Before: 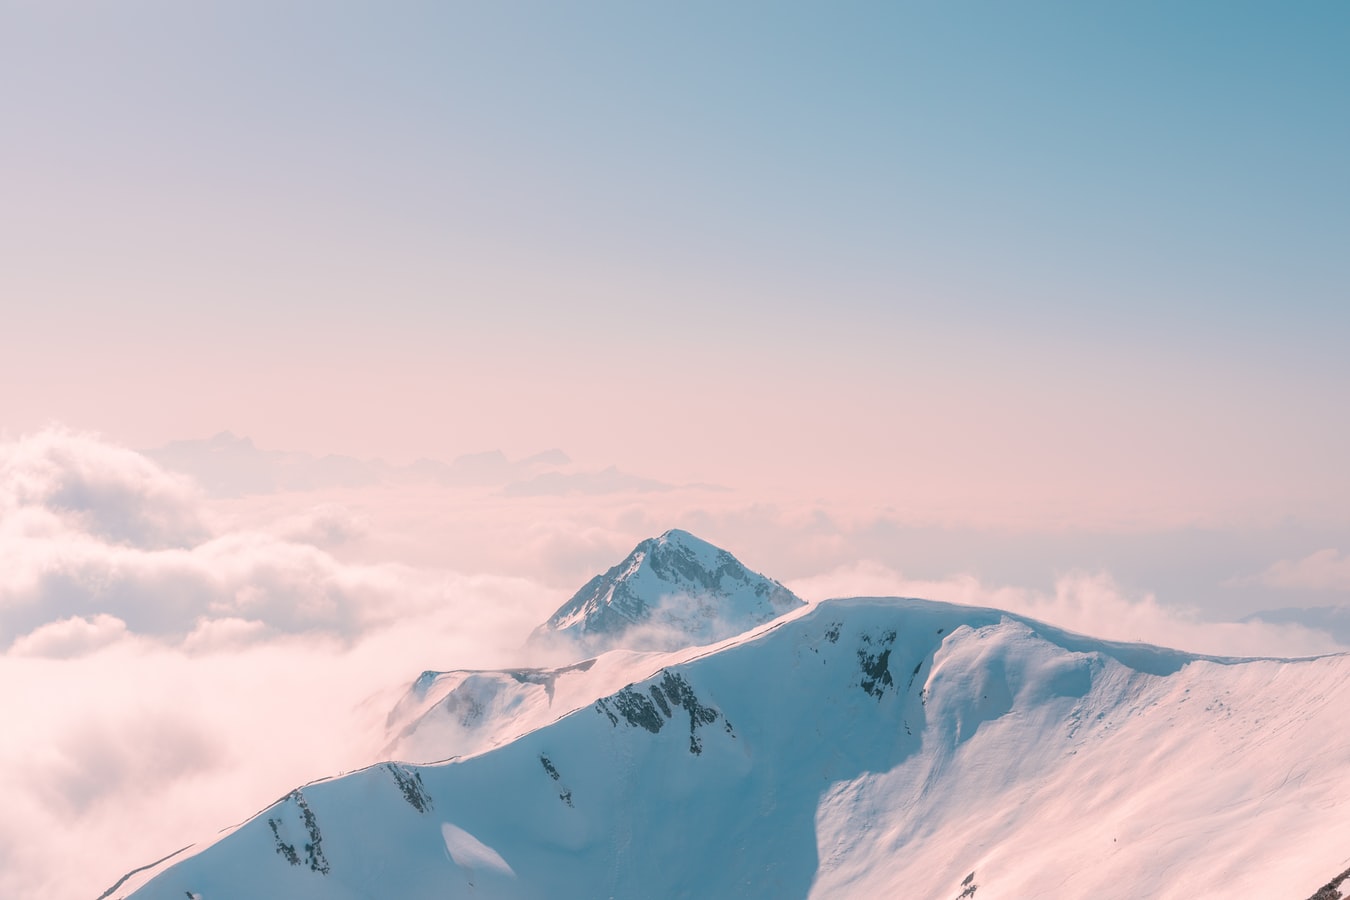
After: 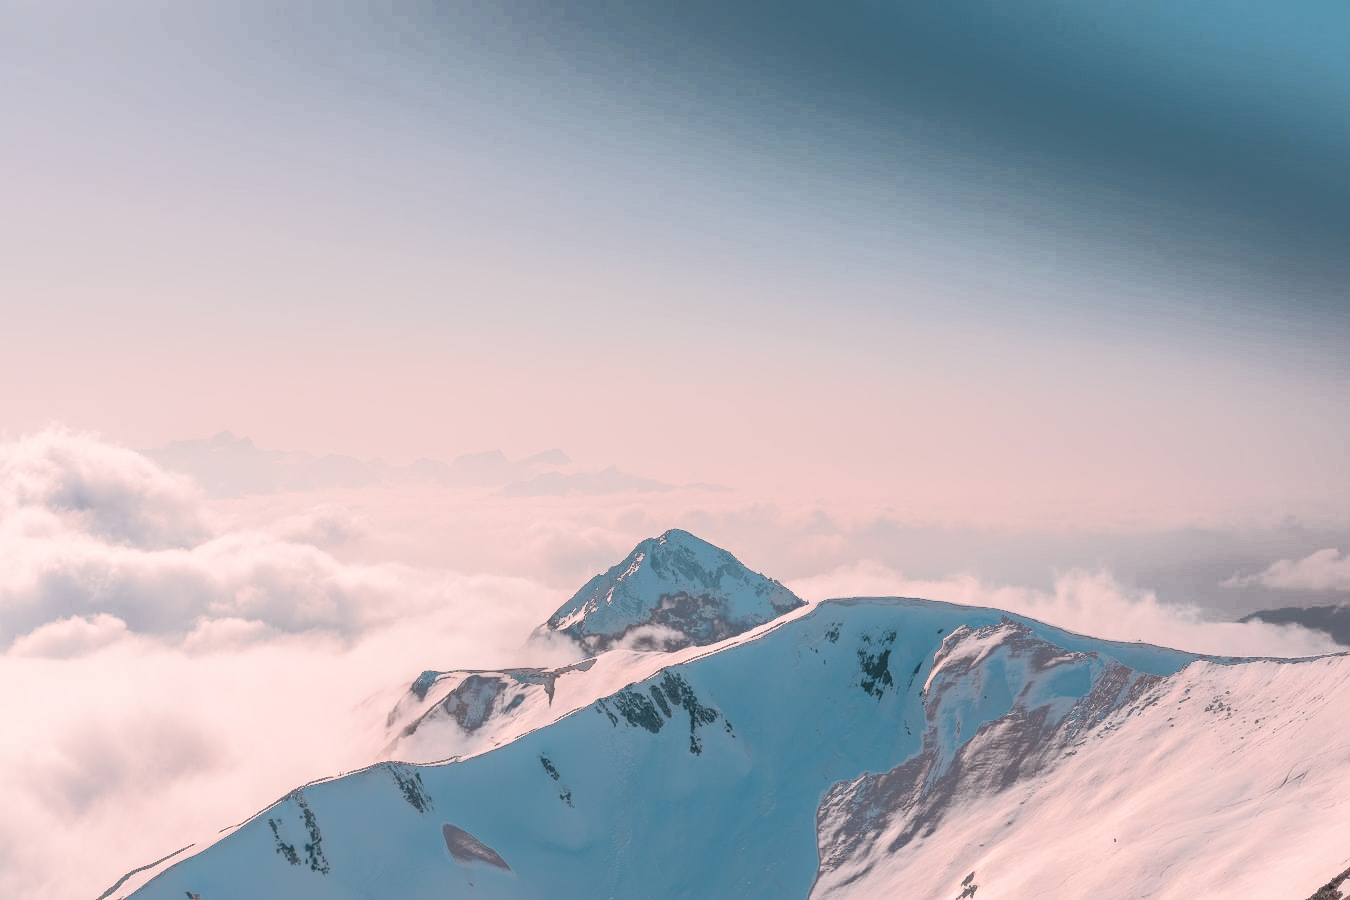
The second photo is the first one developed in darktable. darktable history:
fill light: exposure -0.73 EV, center 0.69, width 2.2
tone equalizer: on, module defaults
